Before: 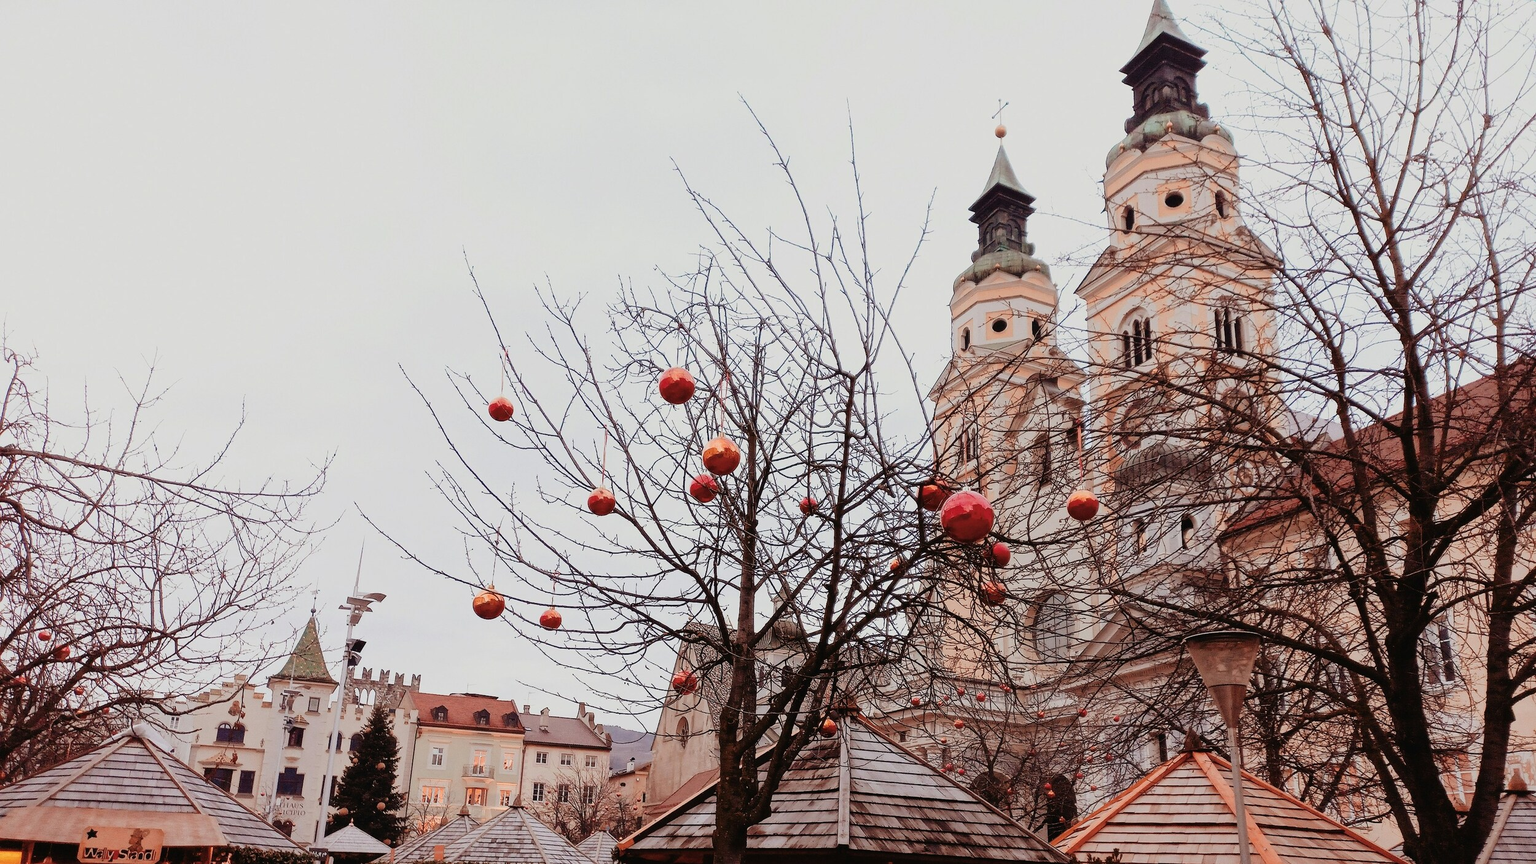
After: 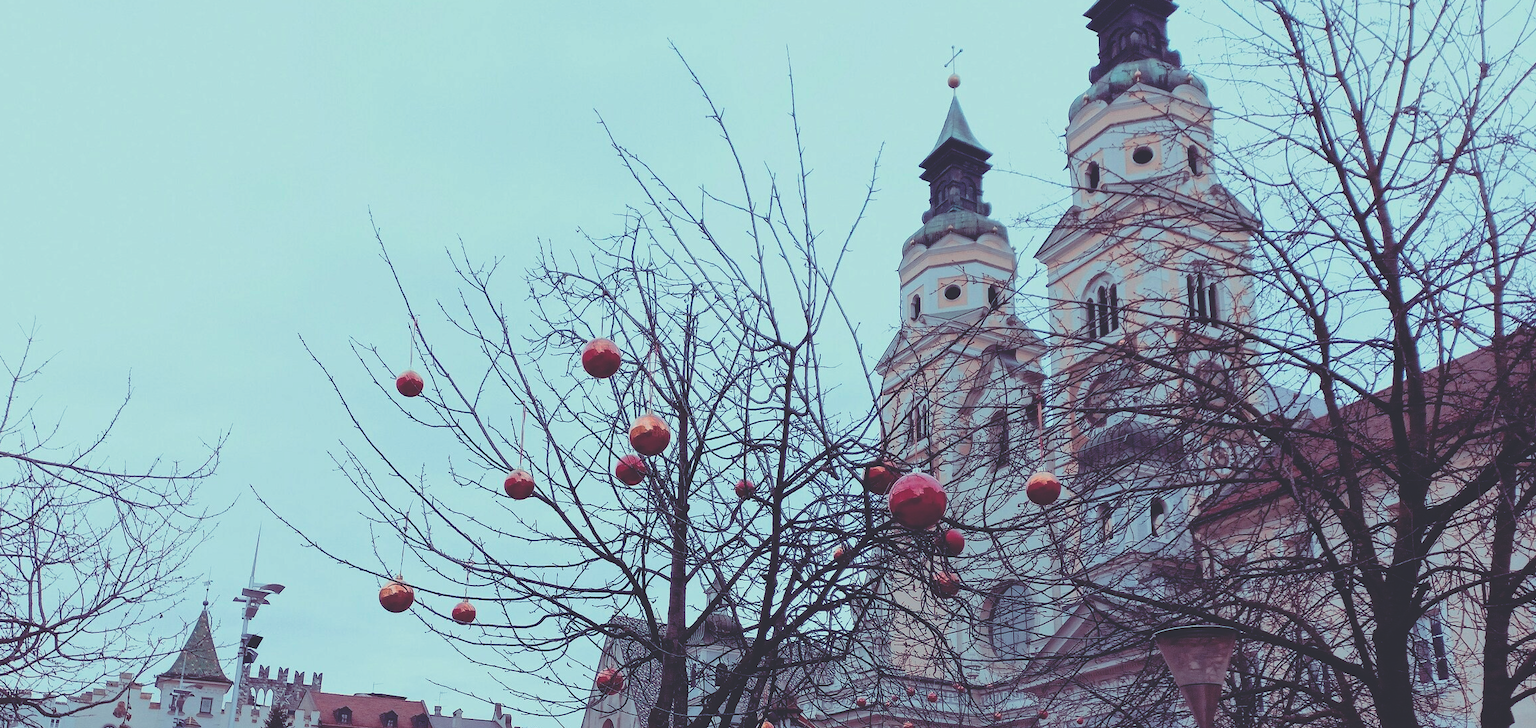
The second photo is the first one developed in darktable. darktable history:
crop: left 8.155%, top 6.611%, bottom 15.385%
rgb curve: curves: ch0 [(0, 0.186) (0.314, 0.284) (0.576, 0.466) (0.805, 0.691) (0.936, 0.886)]; ch1 [(0, 0.186) (0.314, 0.284) (0.581, 0.534) (0.771, 0.746) (0.936, 0.958)]; ch2 [(0, 0.216) (0.275, 0.39) (1, 1)], mode RGB, independent channels, compensate middle gray true, preserve colors none
